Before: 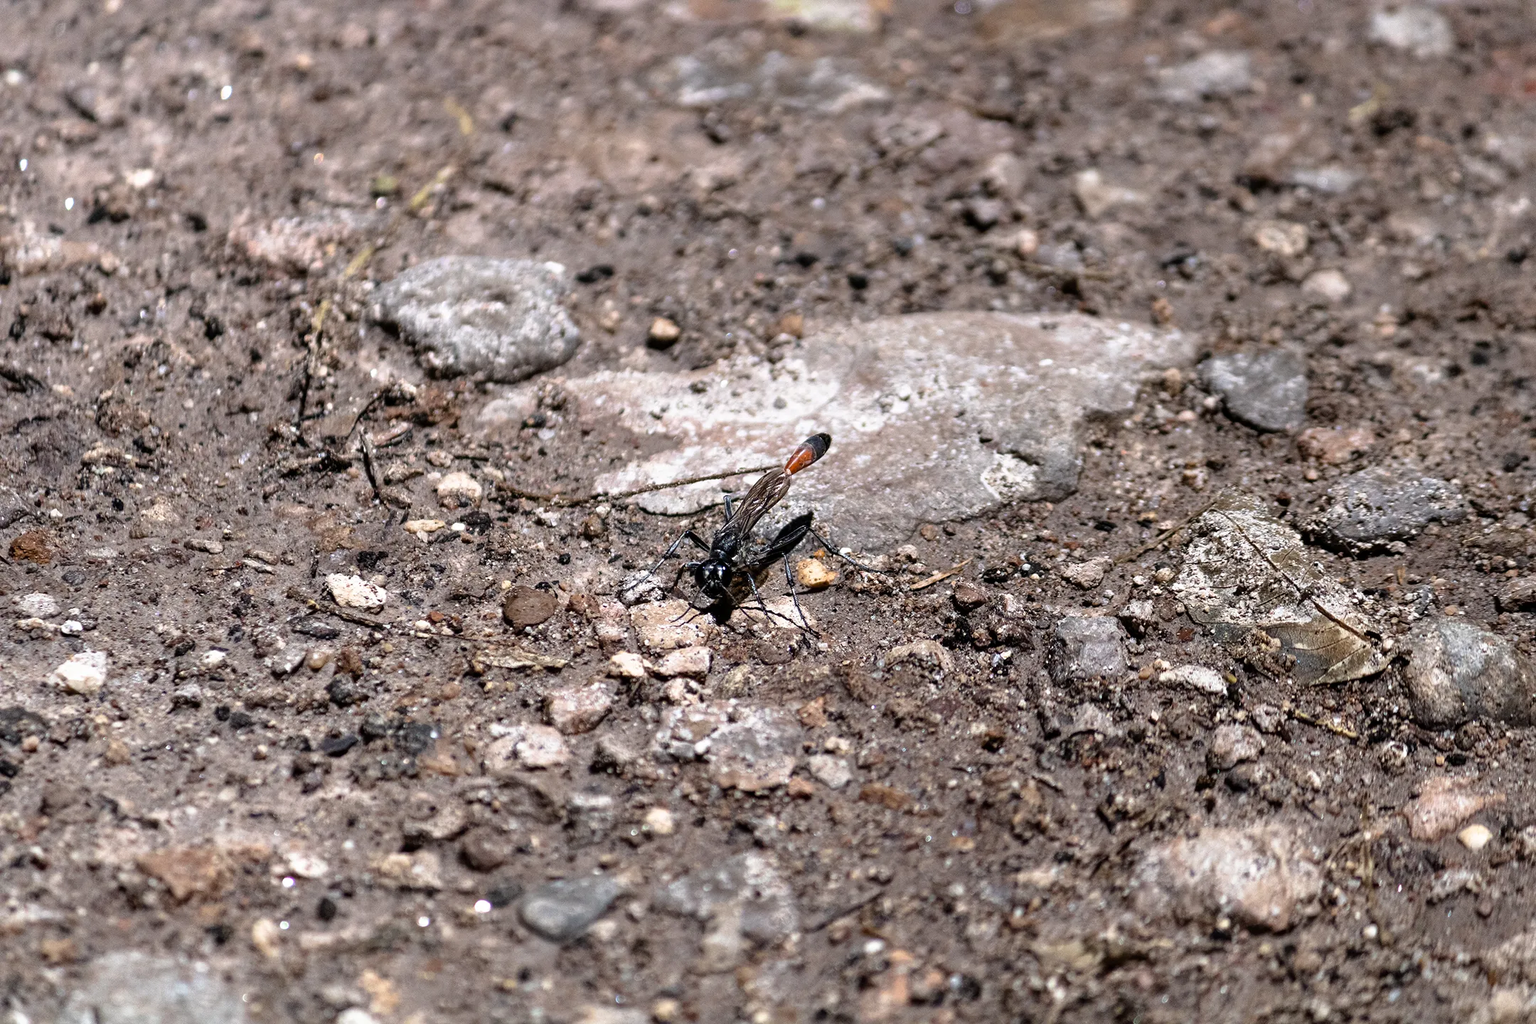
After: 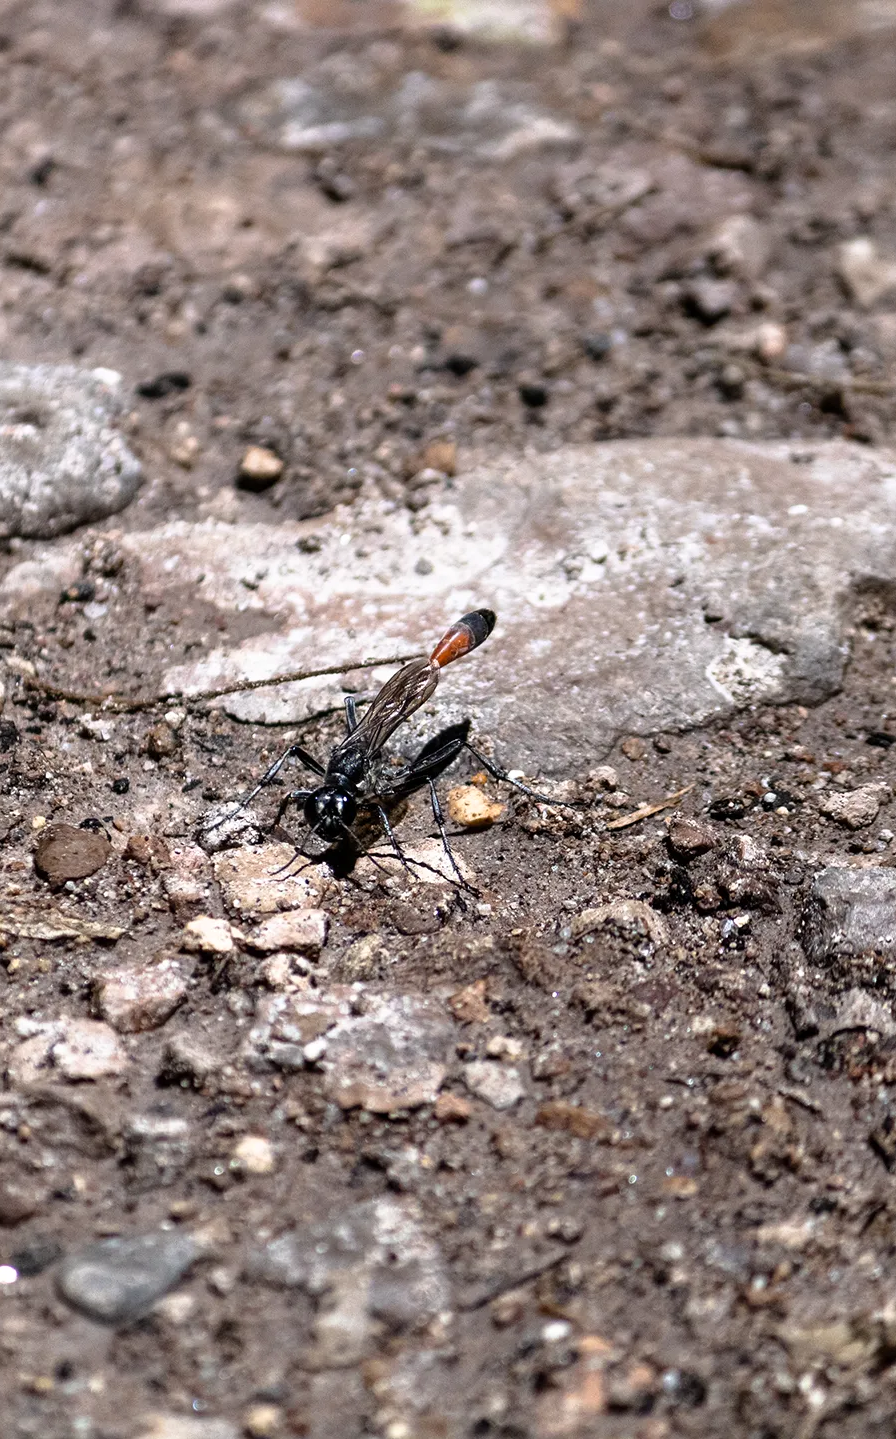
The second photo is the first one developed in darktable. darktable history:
shadows and highlights: shadows 1.32, highlights 38.41
crop: left 31.178%, right 27.334%
